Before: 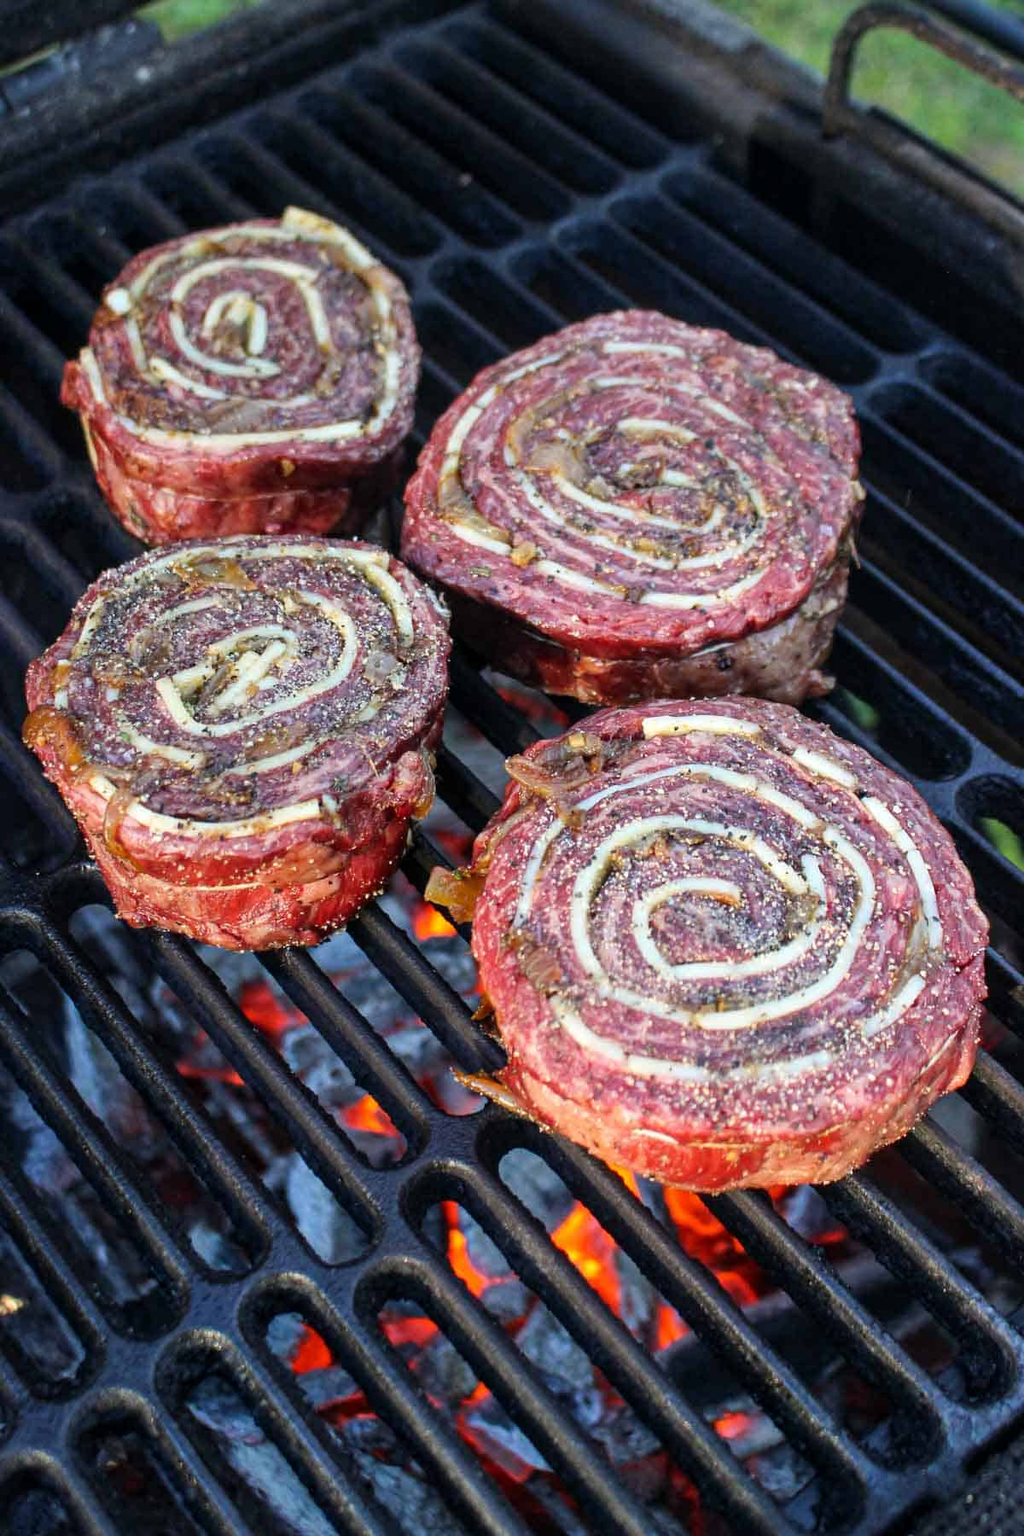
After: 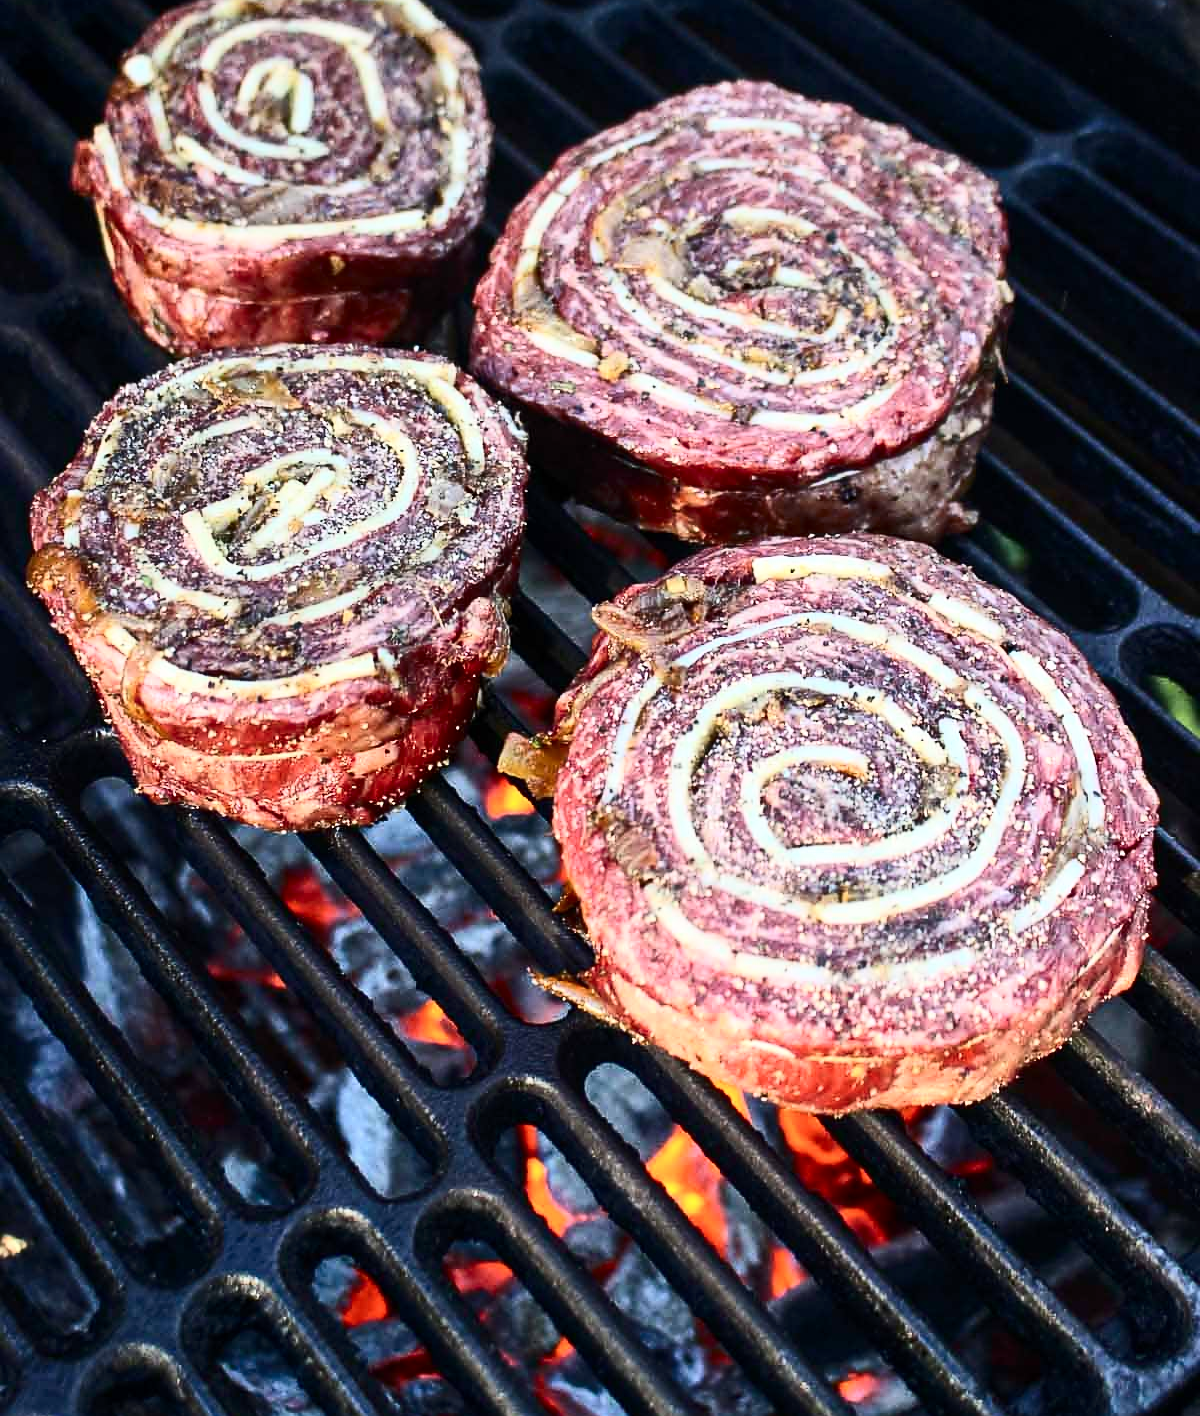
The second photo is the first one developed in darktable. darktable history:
crop and rotate: top 15.774%, bottom 5.506%
sharpen: radius 1.458, amount 0.398, threshold 1.271
contrast brightness saturation: contrast 0.39, brightness 0.1
